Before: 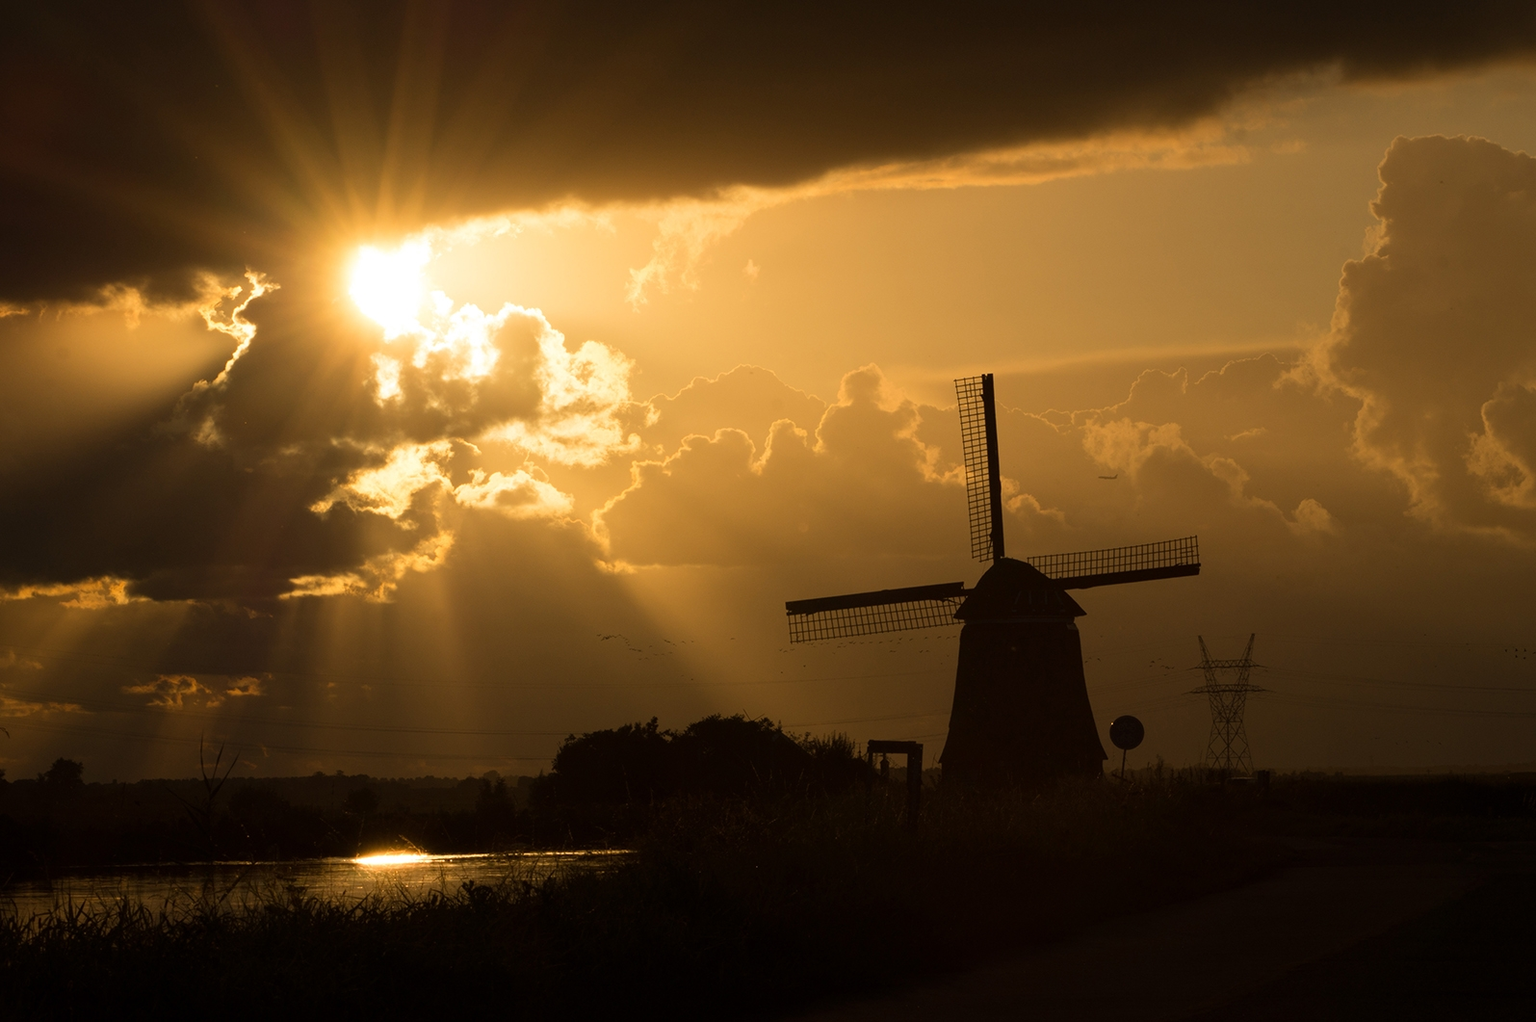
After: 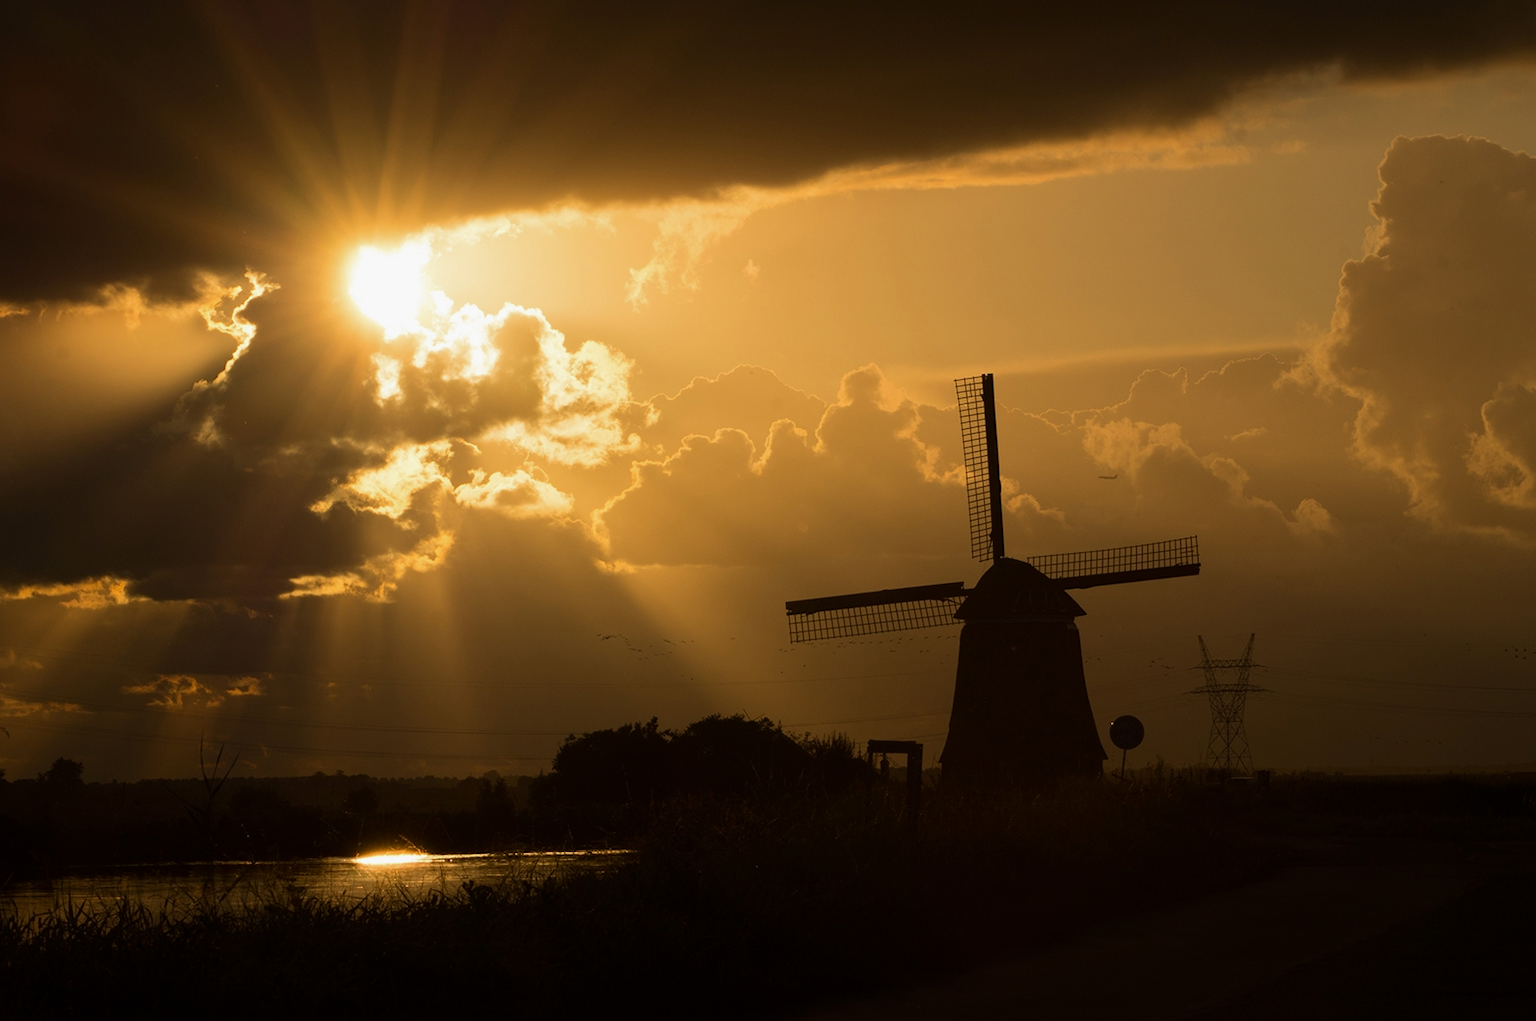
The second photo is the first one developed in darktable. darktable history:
shadows and highlights: shadows -20.34, white point adjustment -1.98, highlights -35.12
